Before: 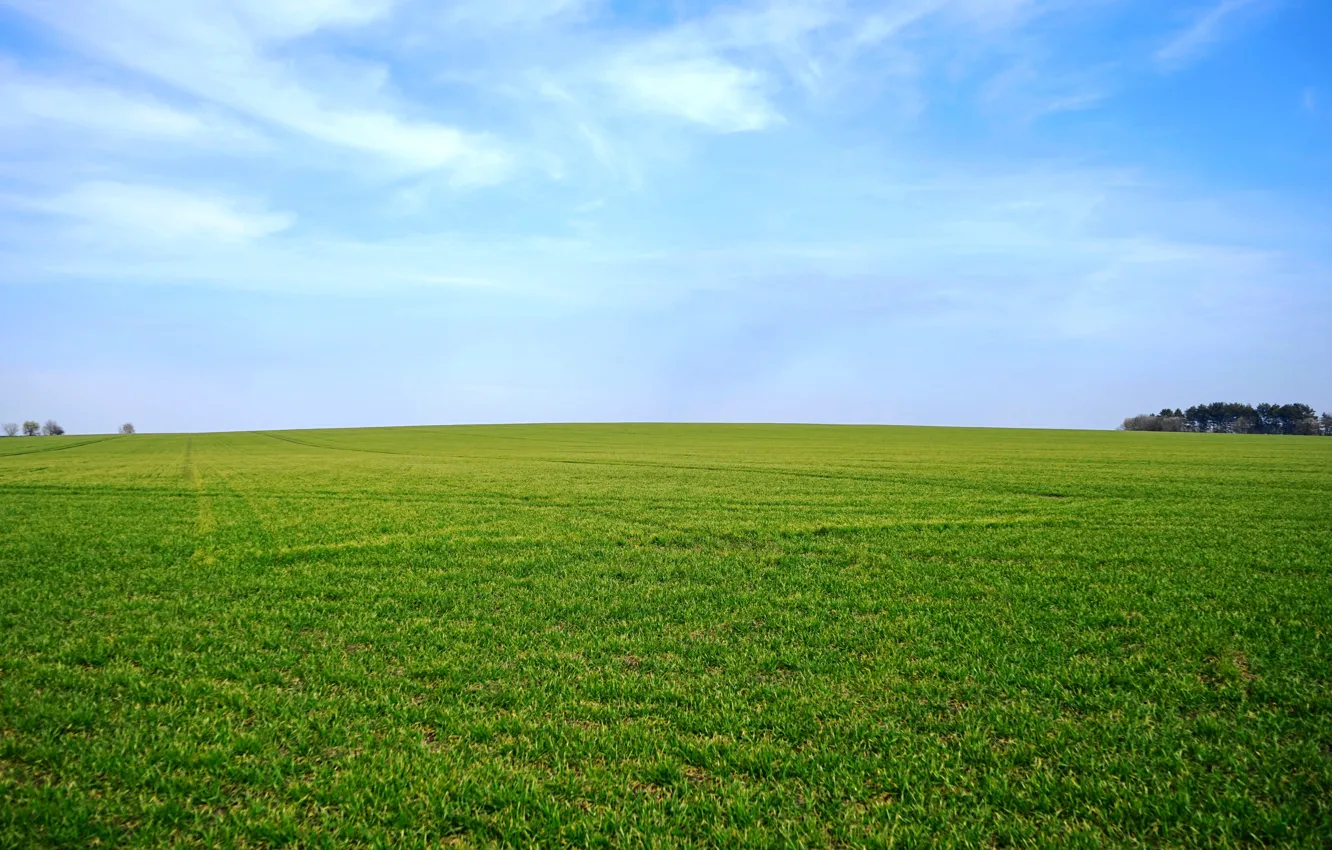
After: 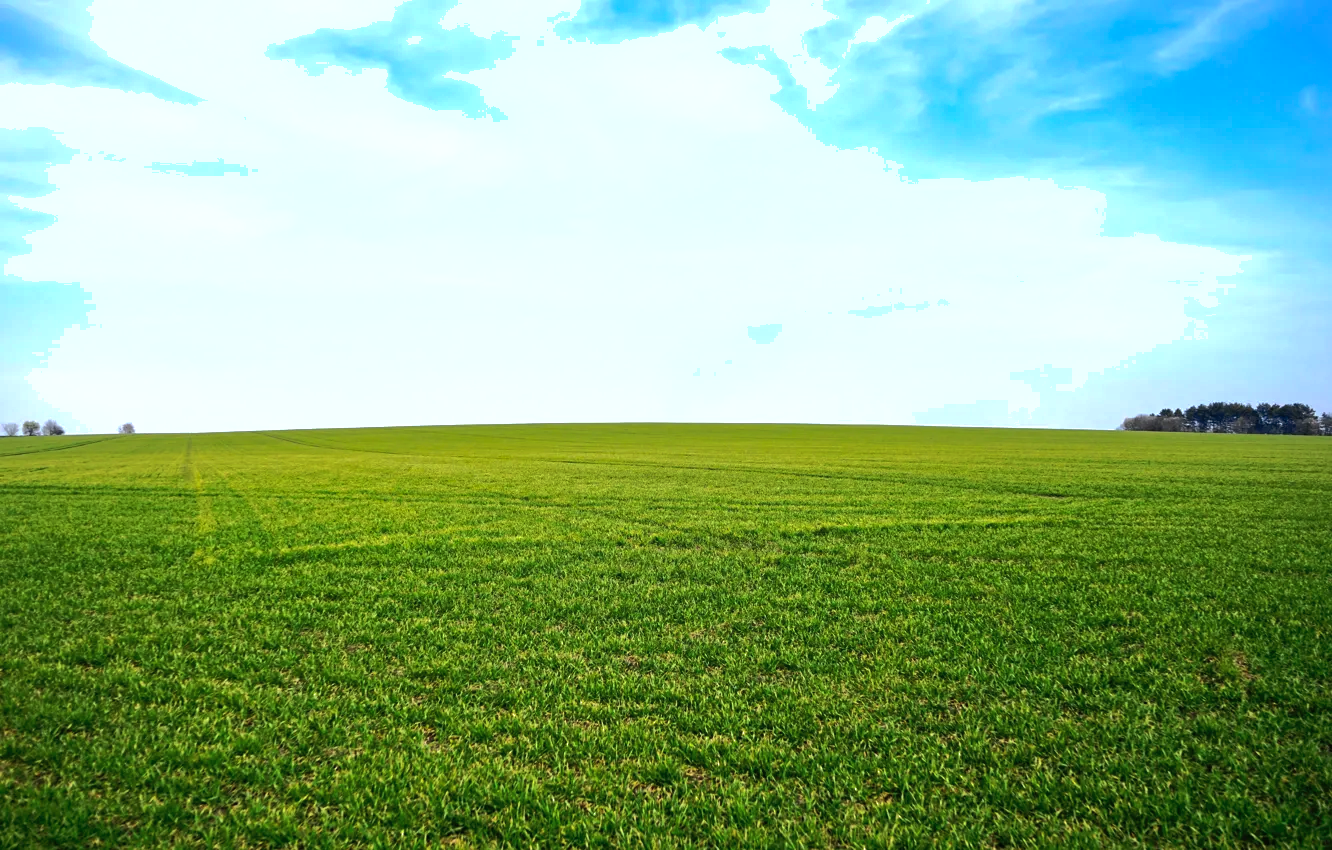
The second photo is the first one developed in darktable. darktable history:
shadows and highlights: on, module defaults
tone equalizer: -8 EV -0.75 EV, -7 EV -0.7 EV, -6 EV -0.6 EV, -5 EV -0.4 EV, -3 EV 0.4 EV, -2 EV 0.6 EV, -1 EV 0.7 EV, +0 EV 0.75 EV, edges refinement/feathering 500, mask exposure compensation -1.57 EV, preserve details no
